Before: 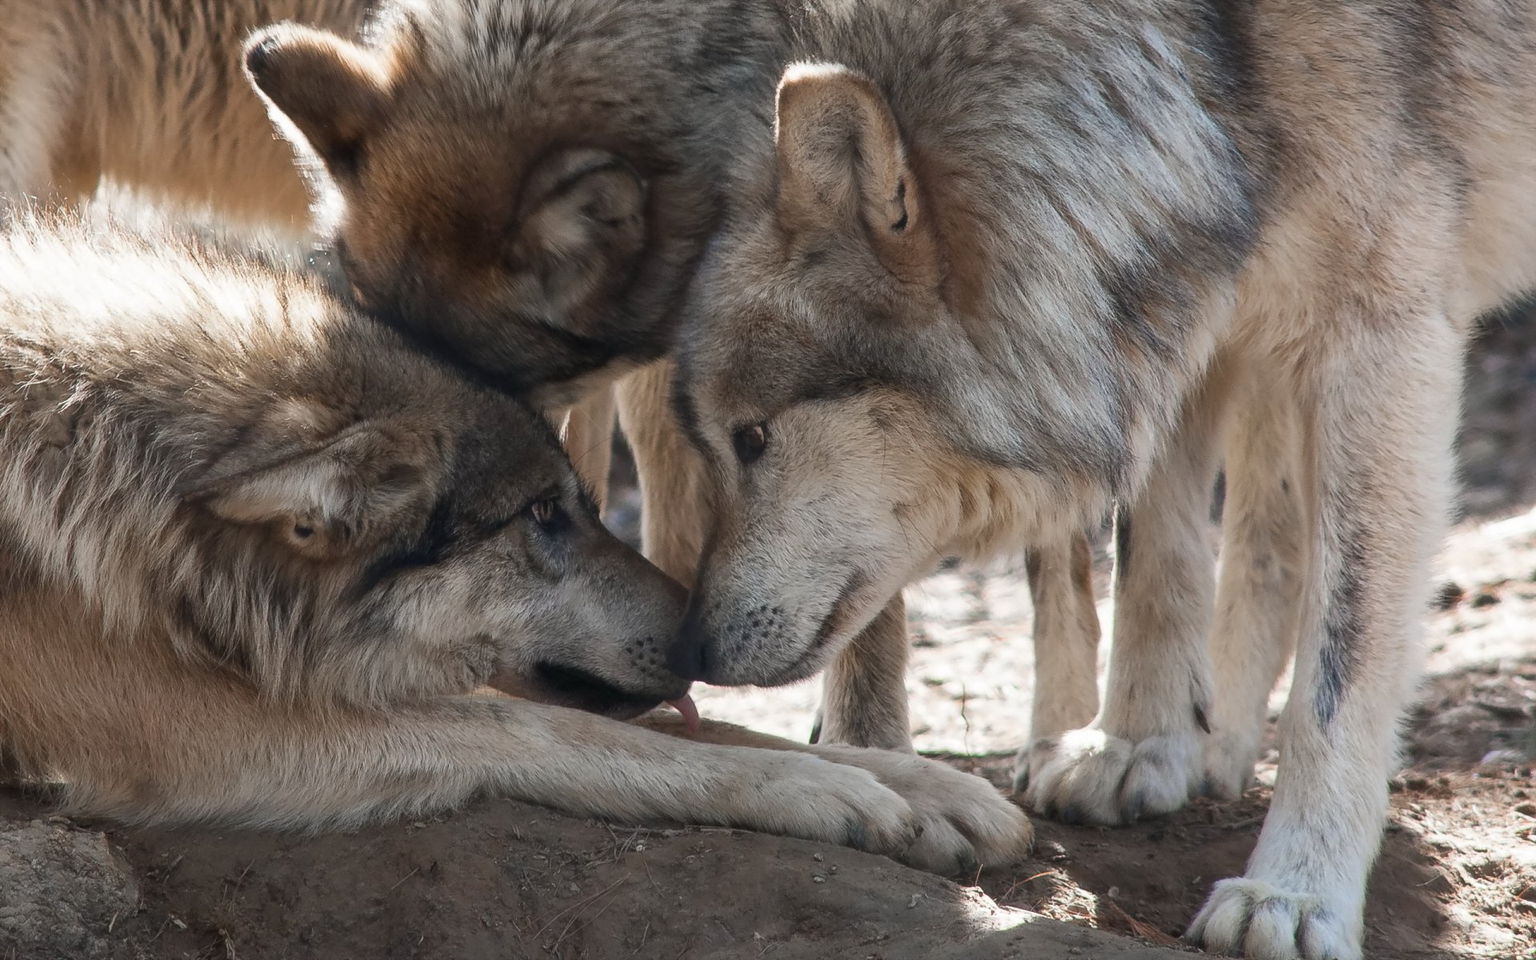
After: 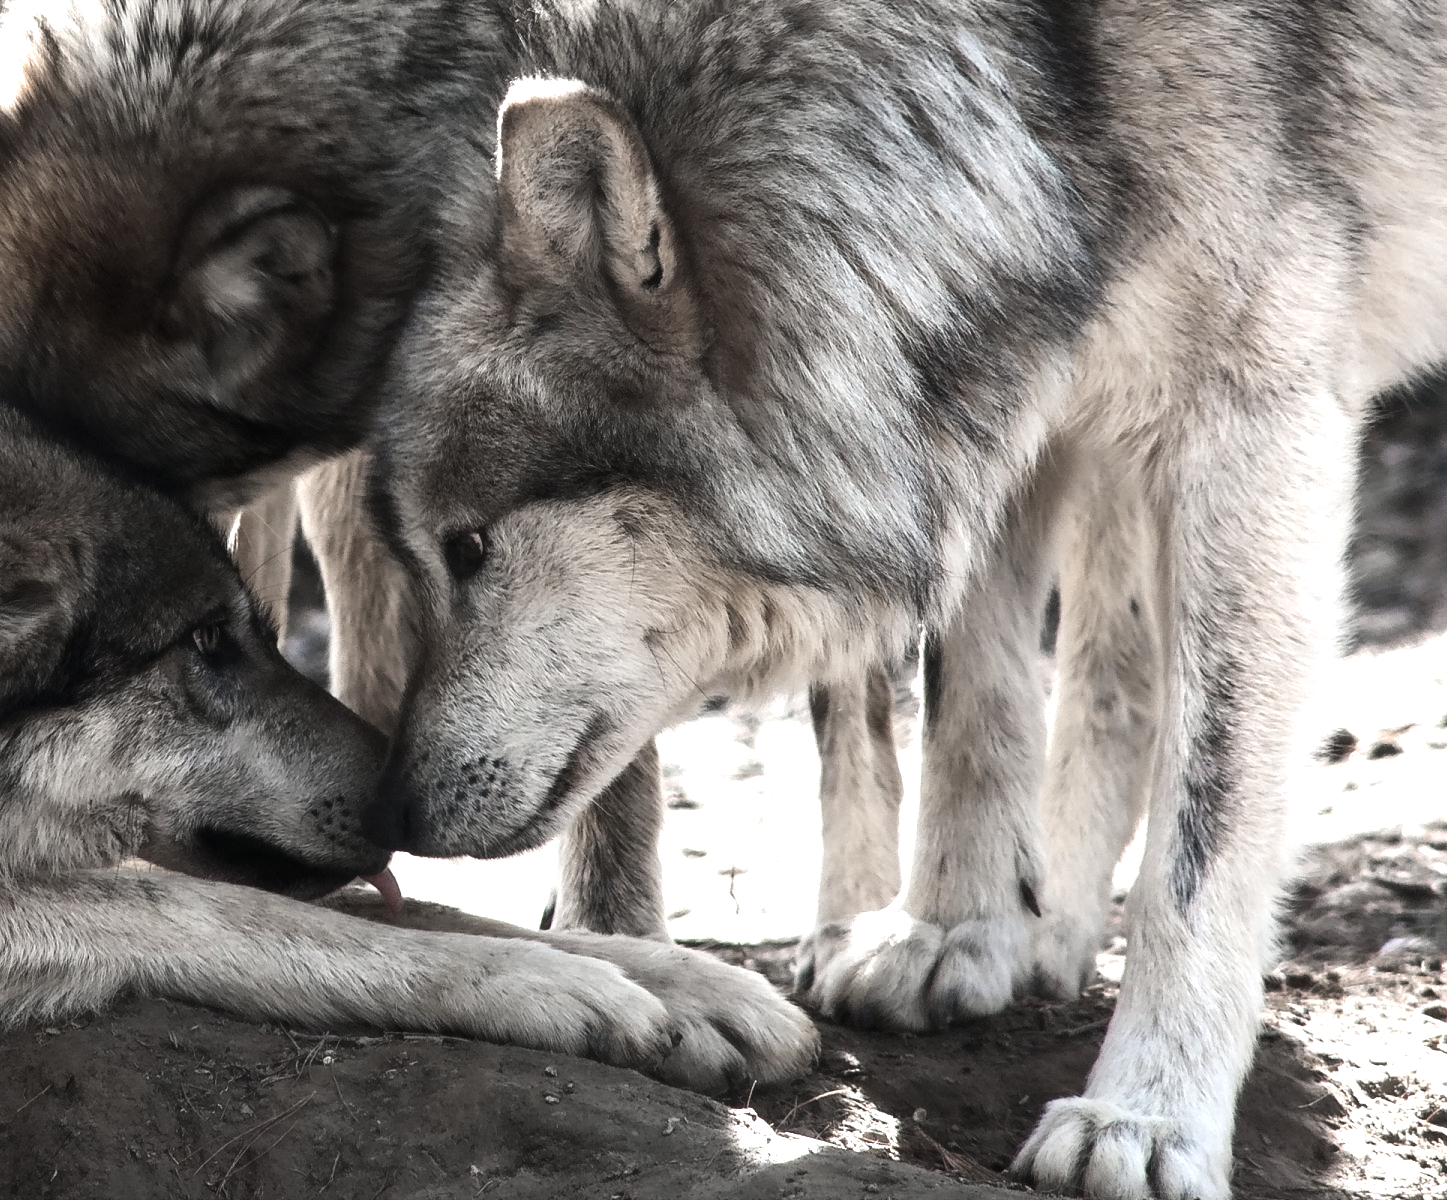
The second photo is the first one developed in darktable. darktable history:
crop and rotate: left 24.6%
color correction: highlights a* -0.137, highlights b* 0.137
tone equalizer: -8 EV -1.08 EV, -7 EV -1.01 EV, -6 EV -0.867 EV, -5 EV -0.578 EV, -3 EV 0.578 EV, -2 EV 0.867 EV, -1 EV 1.01 EV, +0 EV 1.08 EV, edges refinement/feathering 500, mask exposure compensation -1.57 EV, preserve details no
color zones: curves: ch0 [(0, 0.6) (0.129, 0.585) (0.193, 0.596) (0.429, 0.5) (0.571, 0.5) (0.714, 0.5) (0.857, 0.5) (1, 0.6)]; ch1 [(0, 0.453) (0.112, 0.245) (0.213, 0.252) (0.429, 0.233) (0.571, 0.231) (0.683, 0.242) (0.857, 0.296) (1, 0.453)]
